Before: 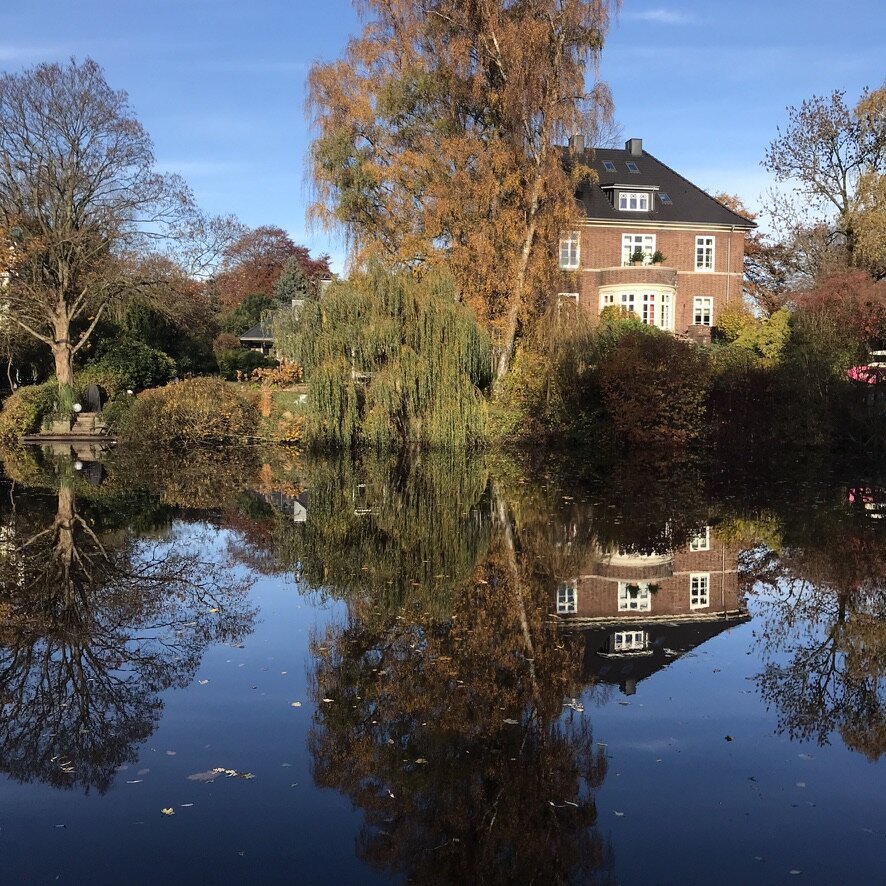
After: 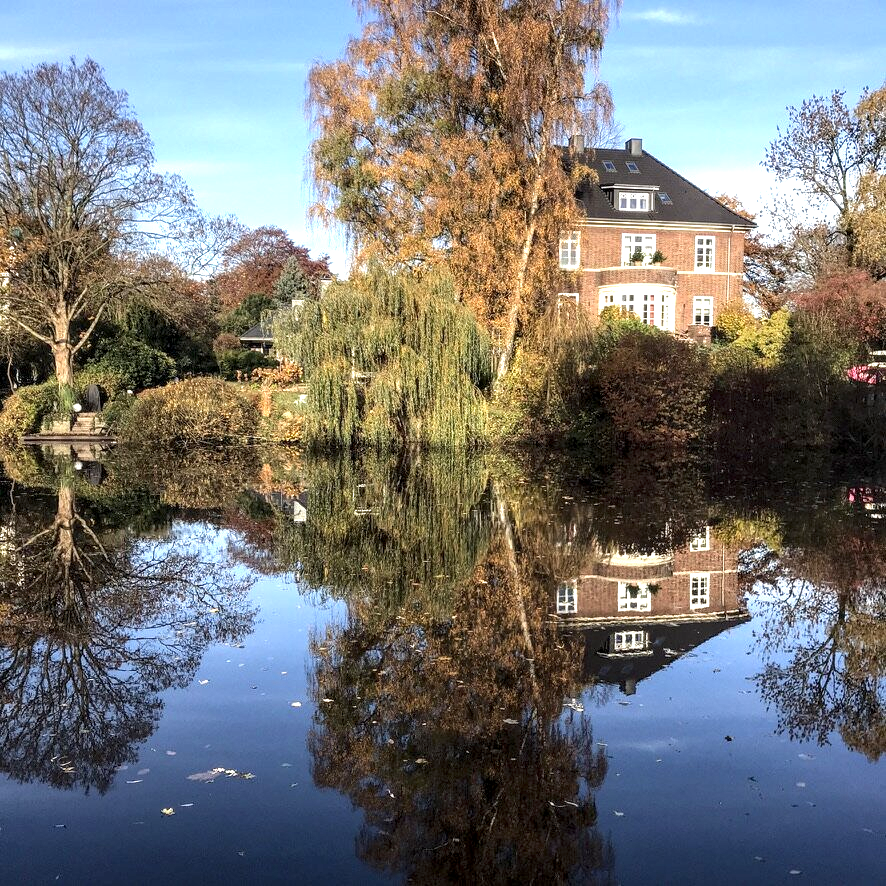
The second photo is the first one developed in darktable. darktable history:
exposure: exposure 0.766 EV, compensate highlight preservation false
local contrast: detail 142%
